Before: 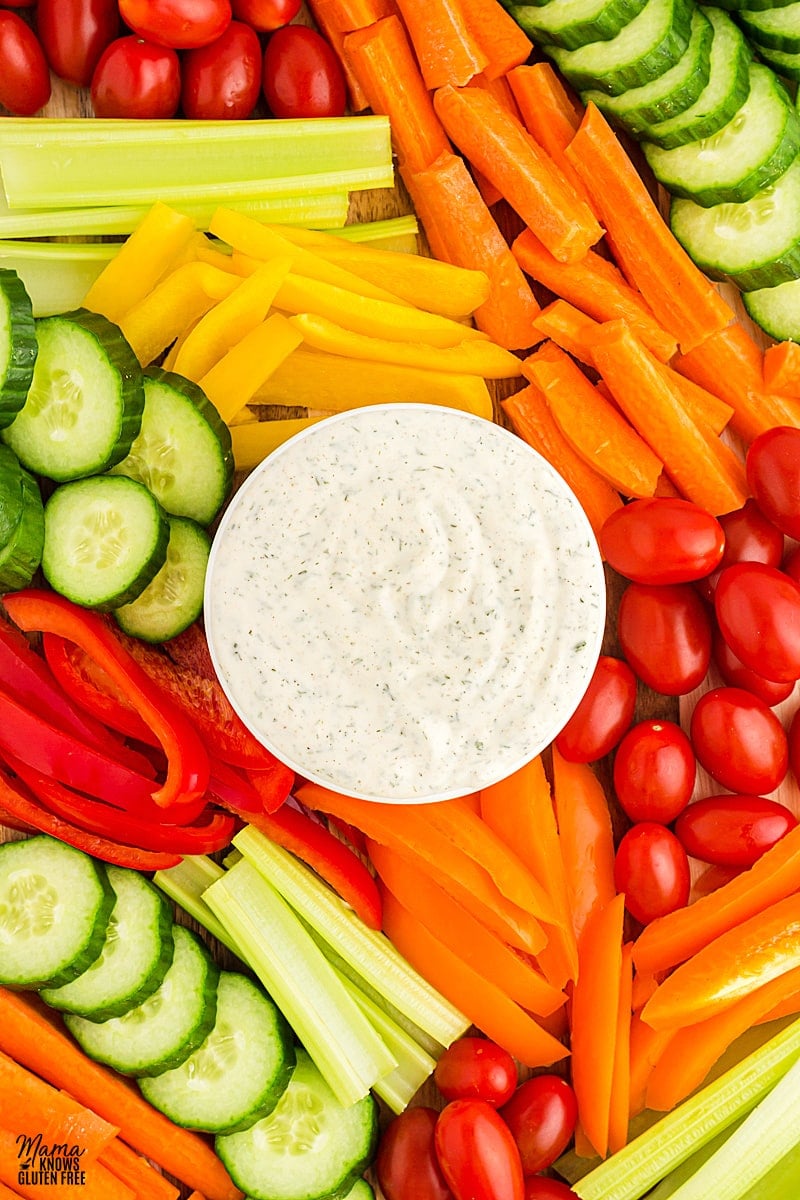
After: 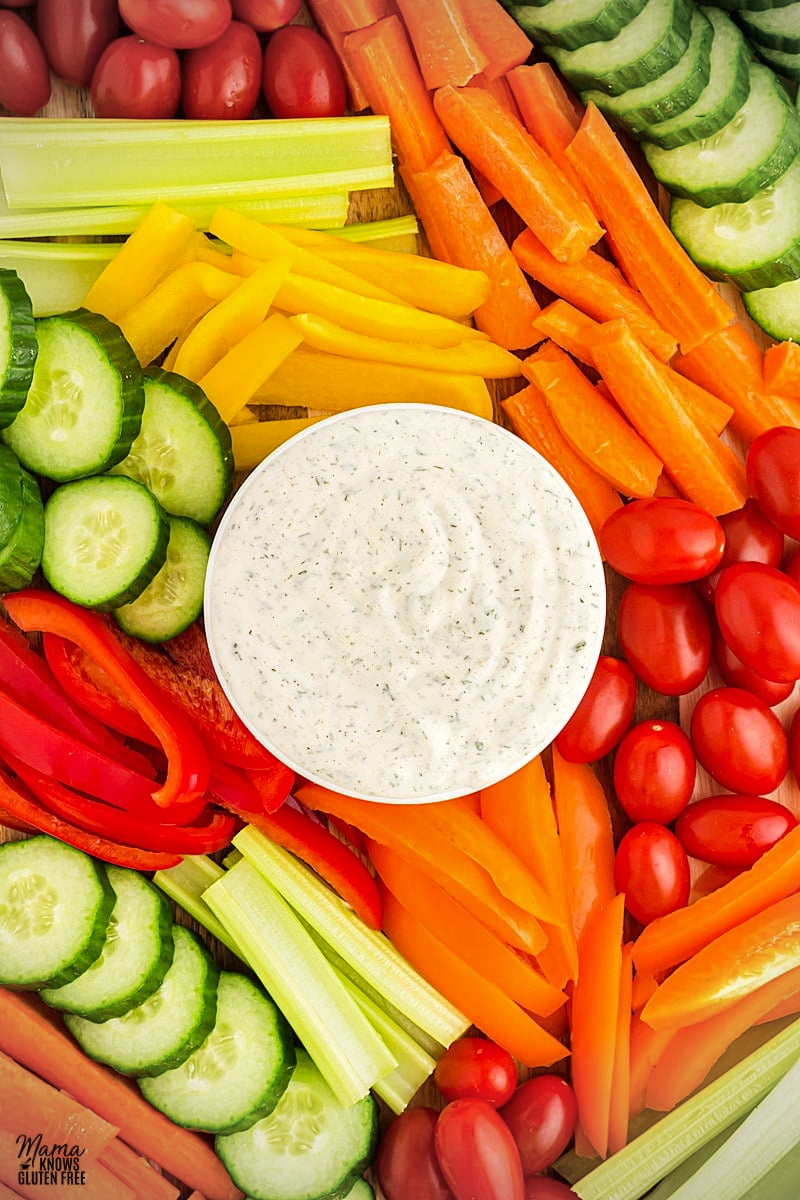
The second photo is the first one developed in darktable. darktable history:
shadows and highlights: shadows 37.27, highlights -28.18, soften with gaussian
vignetting: fall-off start 79.88%
